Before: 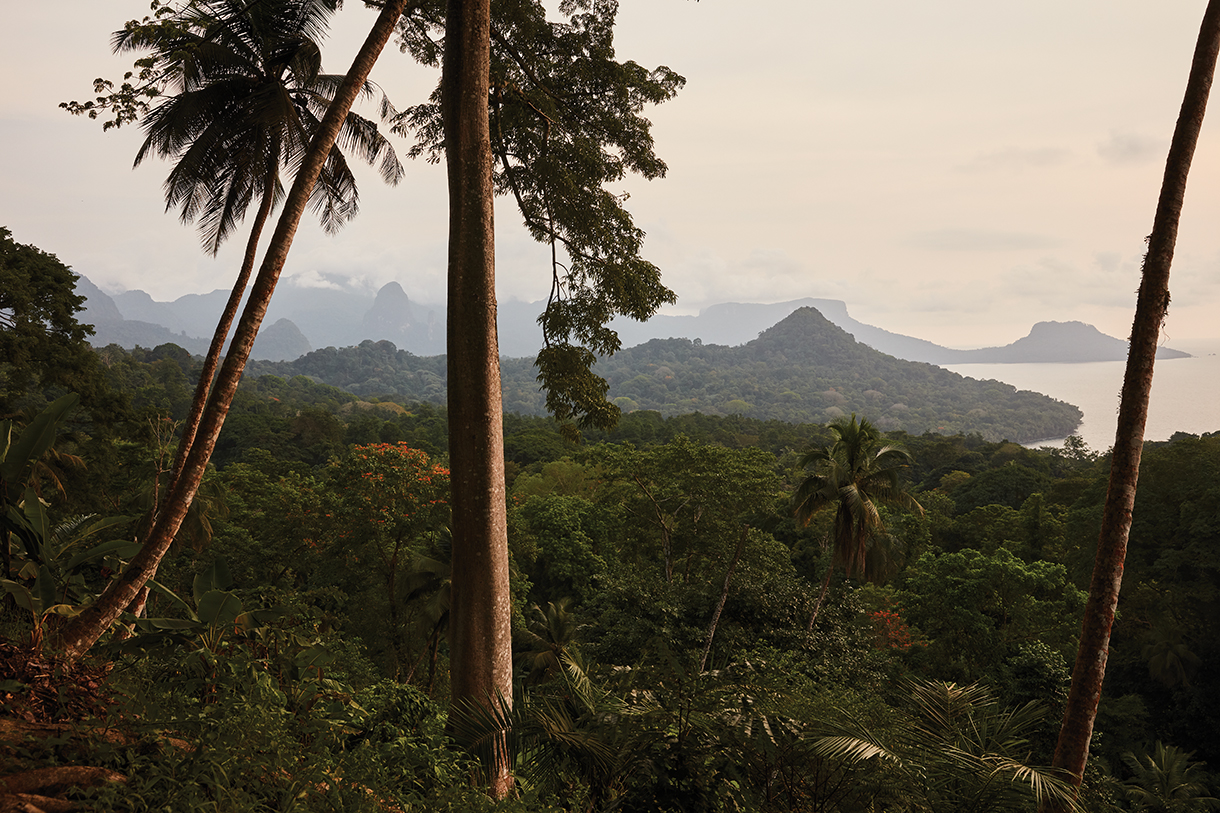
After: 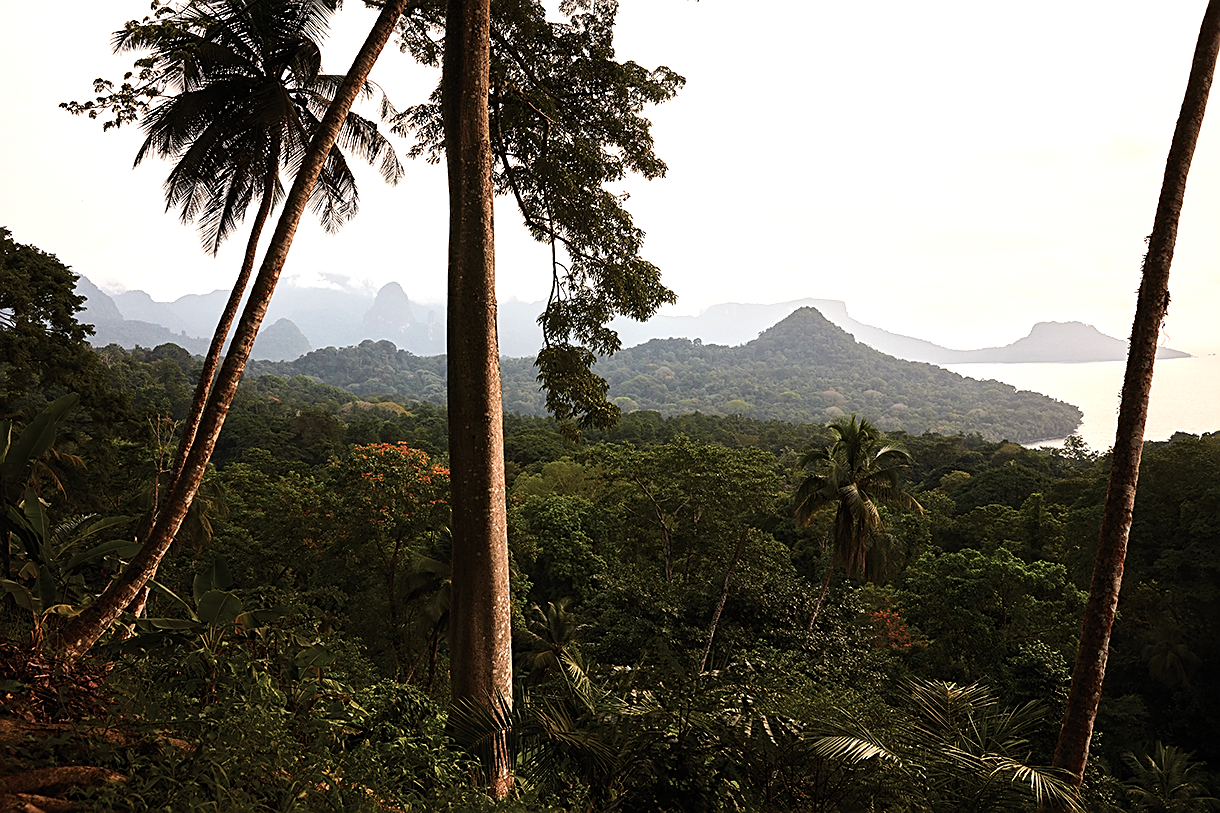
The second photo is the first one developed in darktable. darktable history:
tone equalizer: -8 EV -0.717 EV, -7 EV -0.681 EV, -6 EV -0.576 EV, -5 EV -0.382 EV, -3 EV 0.403 EV, -2 EV 0.6 EV, -1 EV 0.696 EV, +0 EV 0.778 EV
sharpen: on, module defaults
